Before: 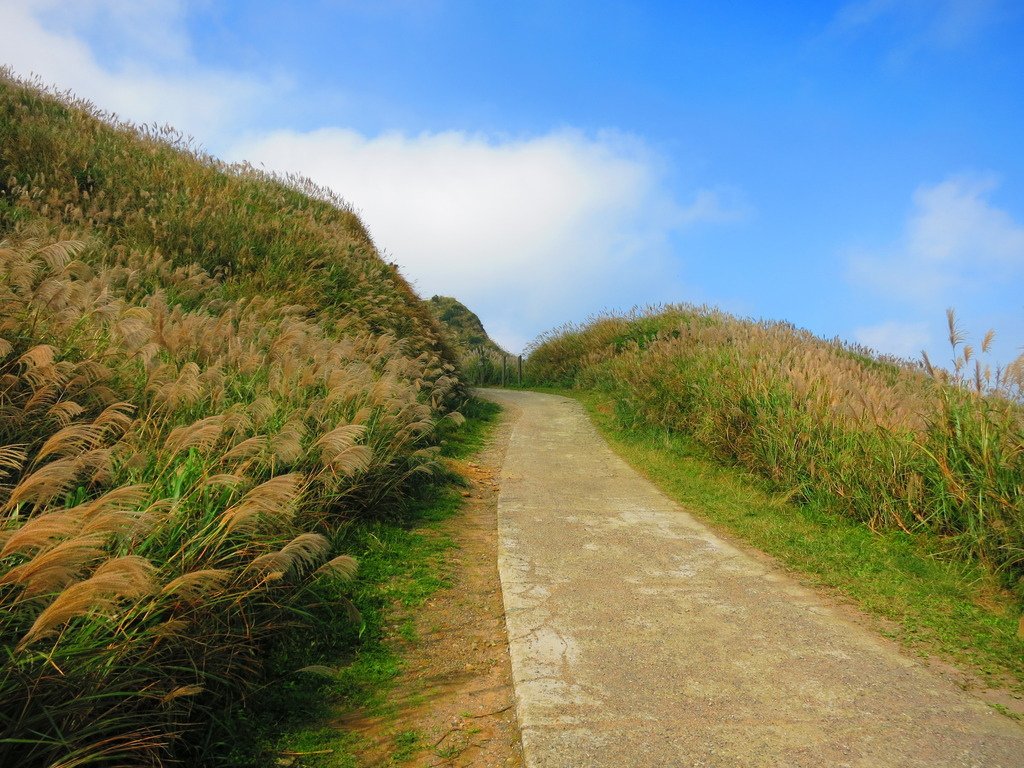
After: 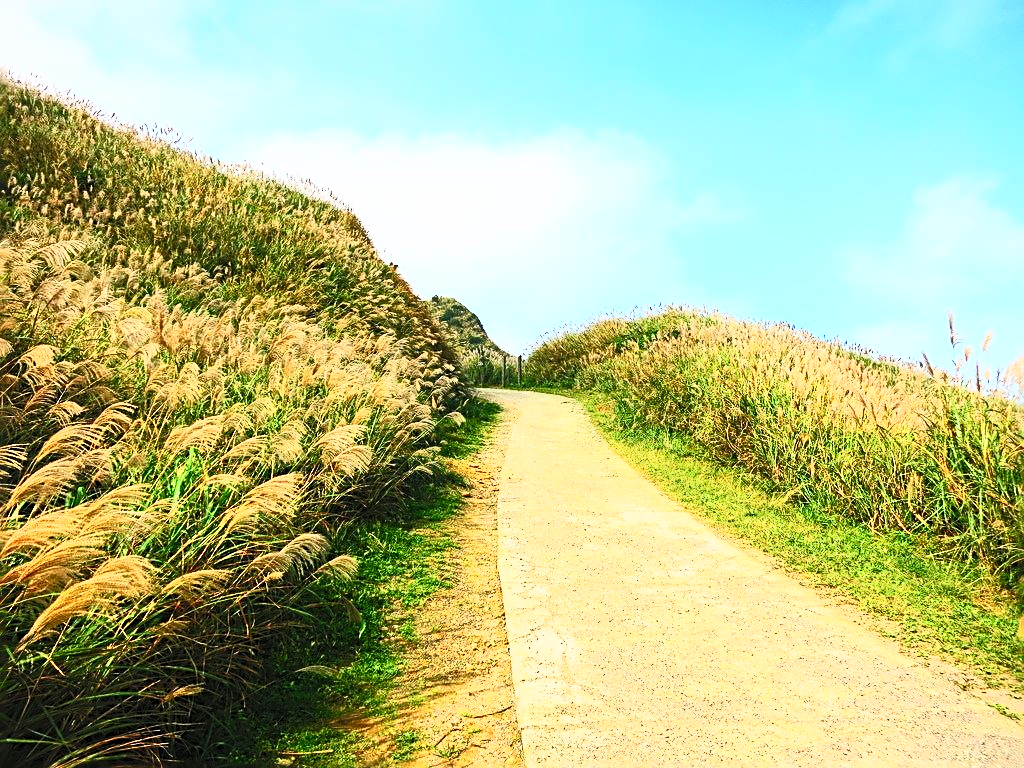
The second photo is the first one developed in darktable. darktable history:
base curve: curves: ch0 [(0, 0) (0.262, 0.32) (0.722, 0.705) (1, 1)], preserve colors none
contrast brightness saturation: contrast 0.821, brightness 0.604, saturation 0.586
color correction: highlights b* -0.03, saturation 0.853
sharpen: radius 2.675, amount 0.677
